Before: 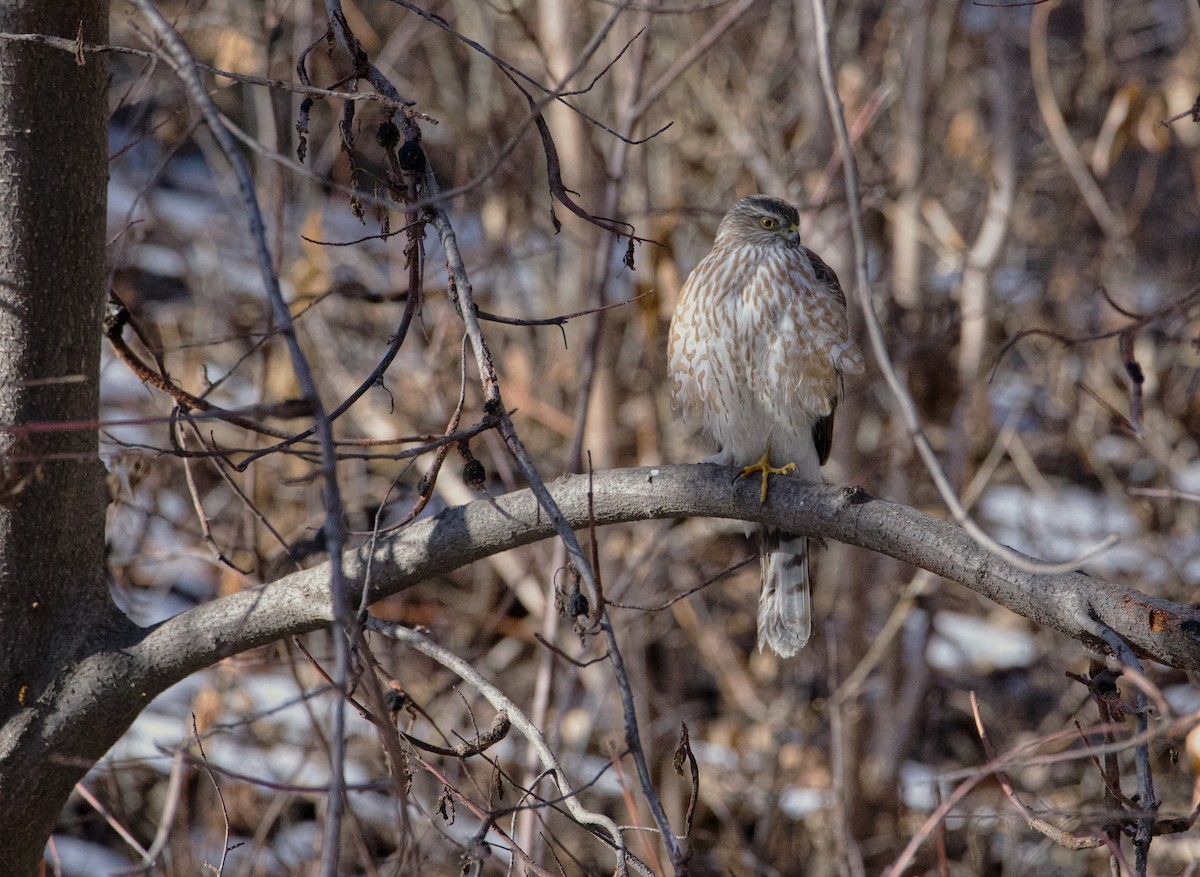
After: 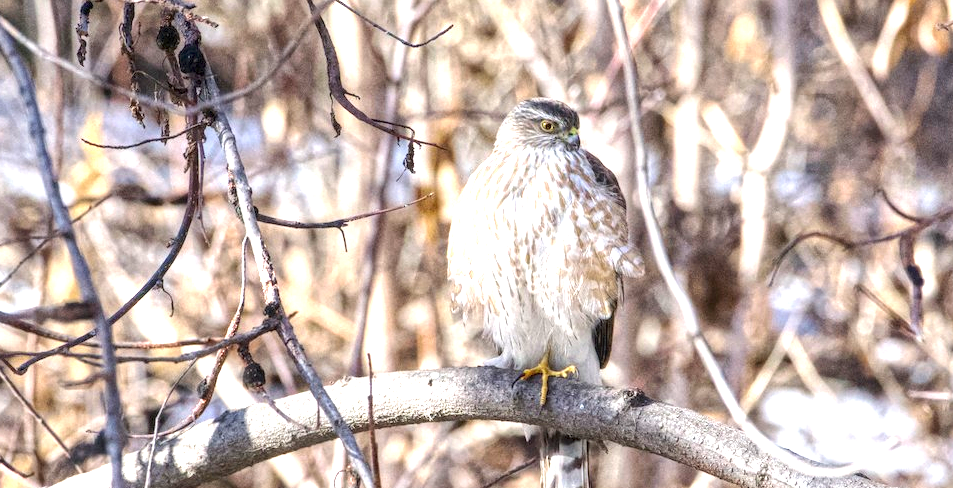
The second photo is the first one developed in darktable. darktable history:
local contrast: on, module defaults
crop: left 18.38%, top 11.092%, right 2.134%, bottom 33.217%
exposure: black level correction 0, exposure 1.975 EV, compensate exposure bias true, compensate highlight preservation false
